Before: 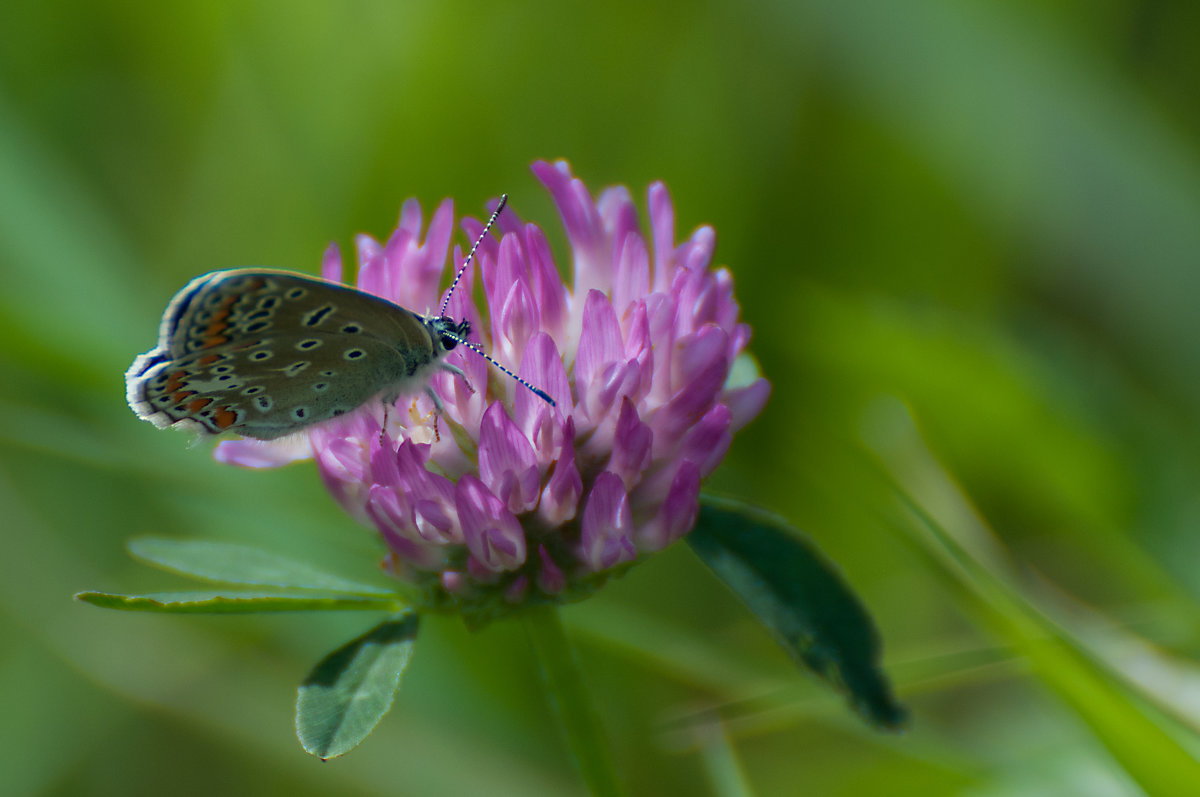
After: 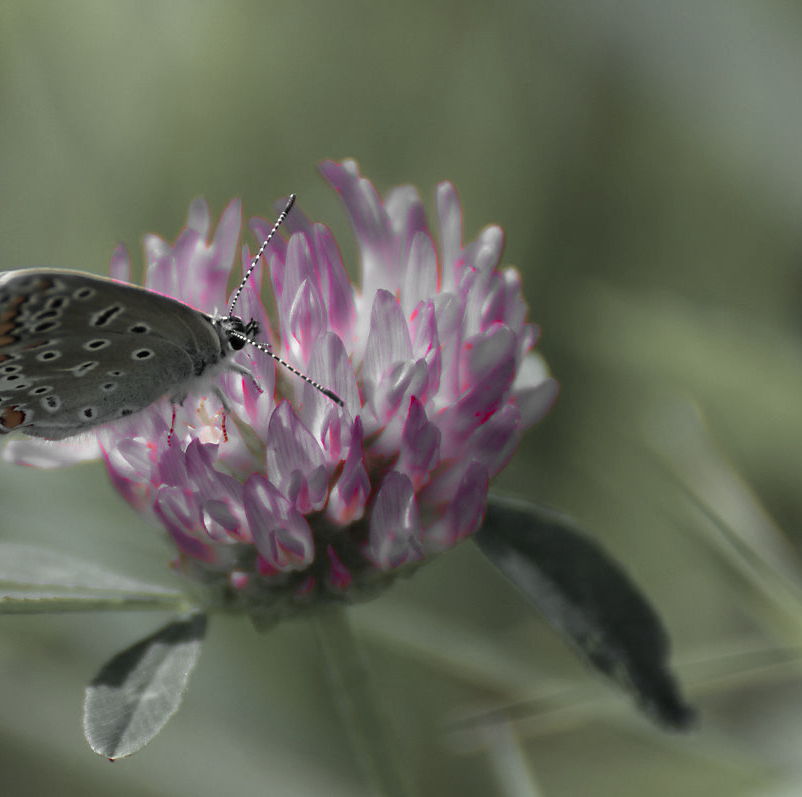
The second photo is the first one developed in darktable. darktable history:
color zones: curves: ch1 [(0, 0.831) (0.08, 0.771) (0.157, 0.268) (0.241, 0.207) (0.562, -0.005) (0.714, -0.013) (0.876, 0.01) (1, 0.831)]
shadows and highlights: shadows 0, highlights 40
crop and rotate: left 17.732%, right 15.423%
levels: levels [0, 0.476, 0.951]
